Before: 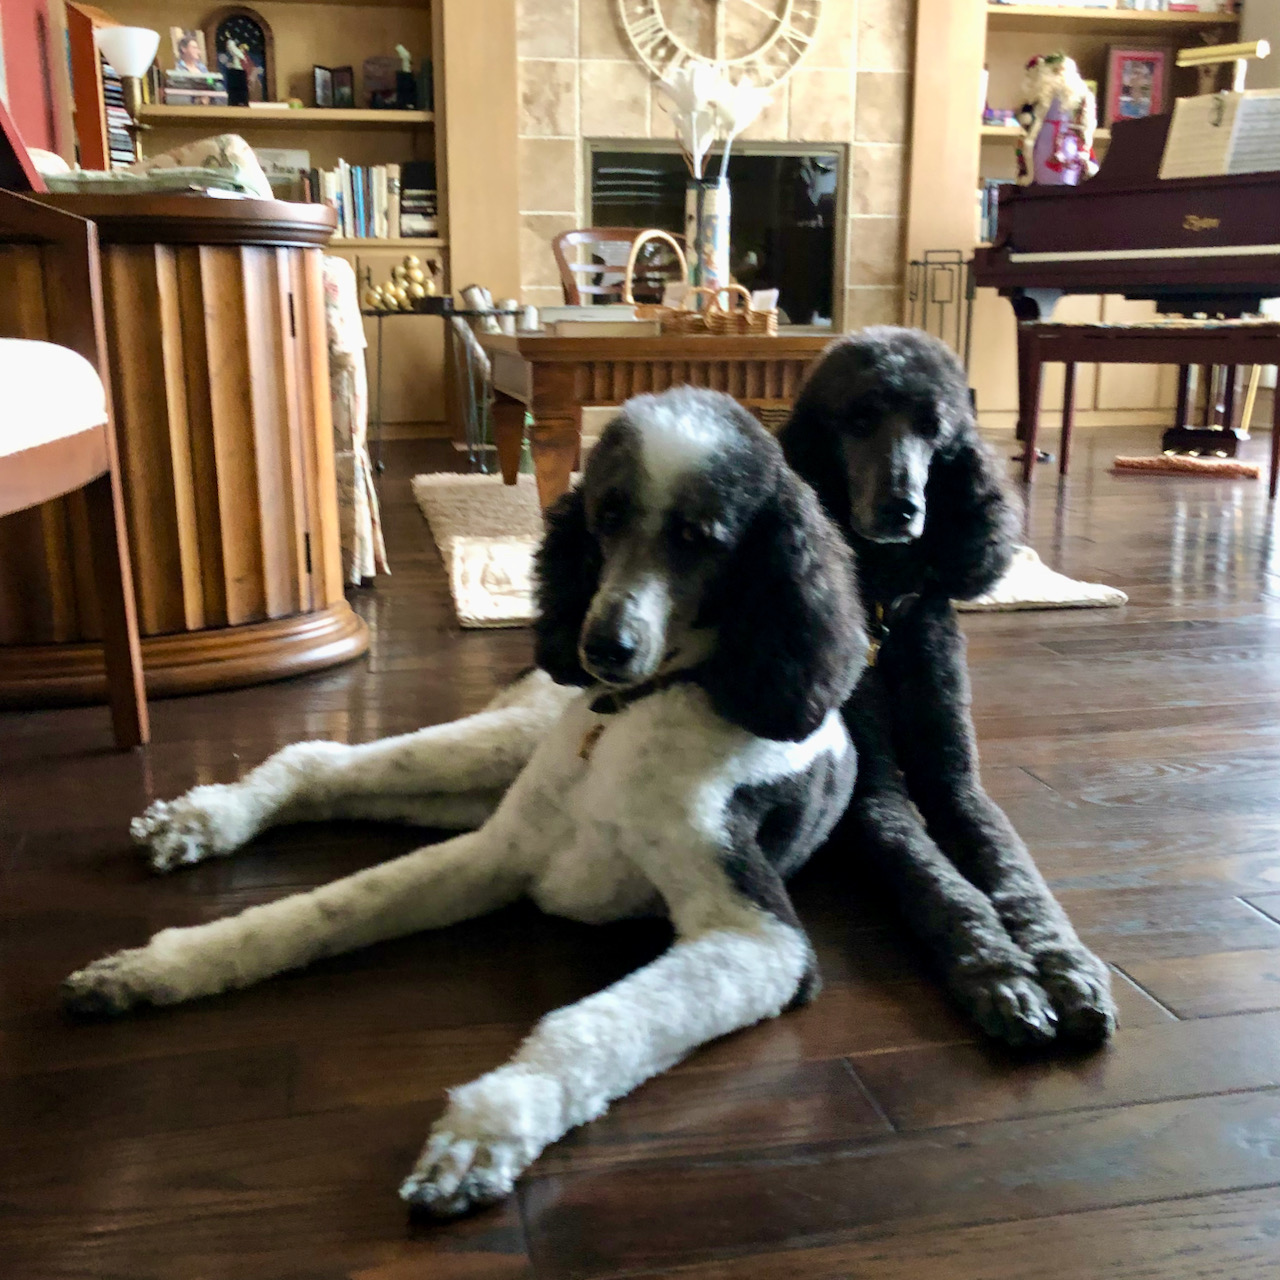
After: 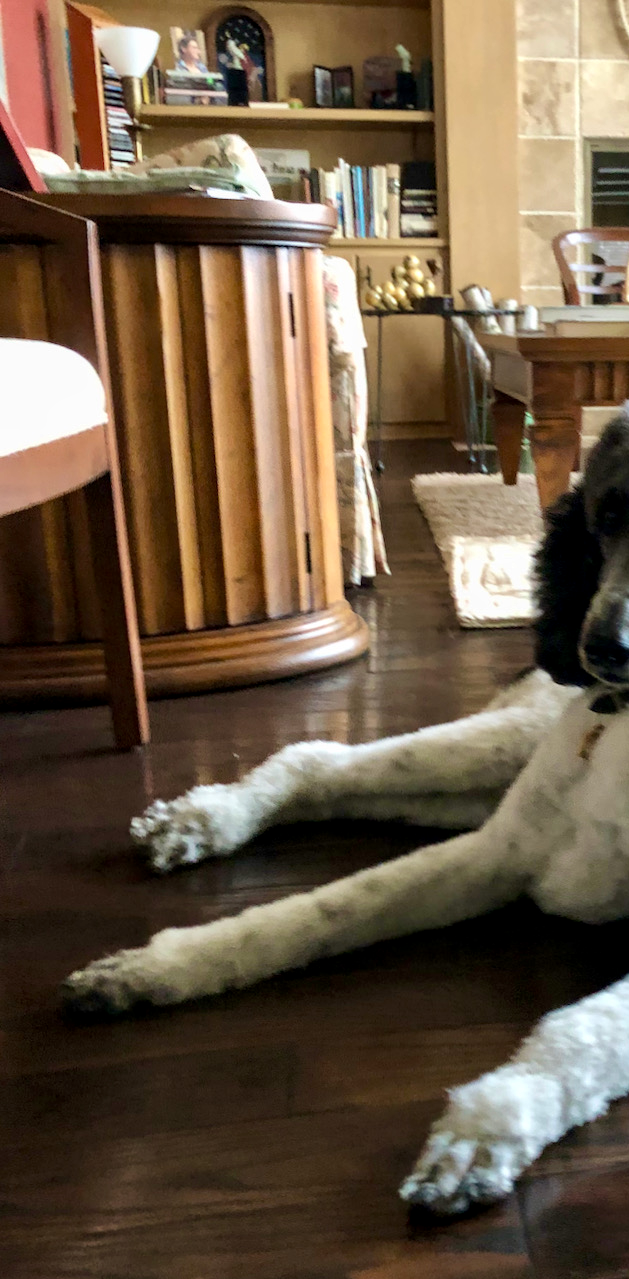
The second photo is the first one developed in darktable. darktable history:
local contrast: highlights 100%, shadows 100%, detail 120%, midtone range 0.2
crop and rotate: left 0%, top 0%, right 50.845%
